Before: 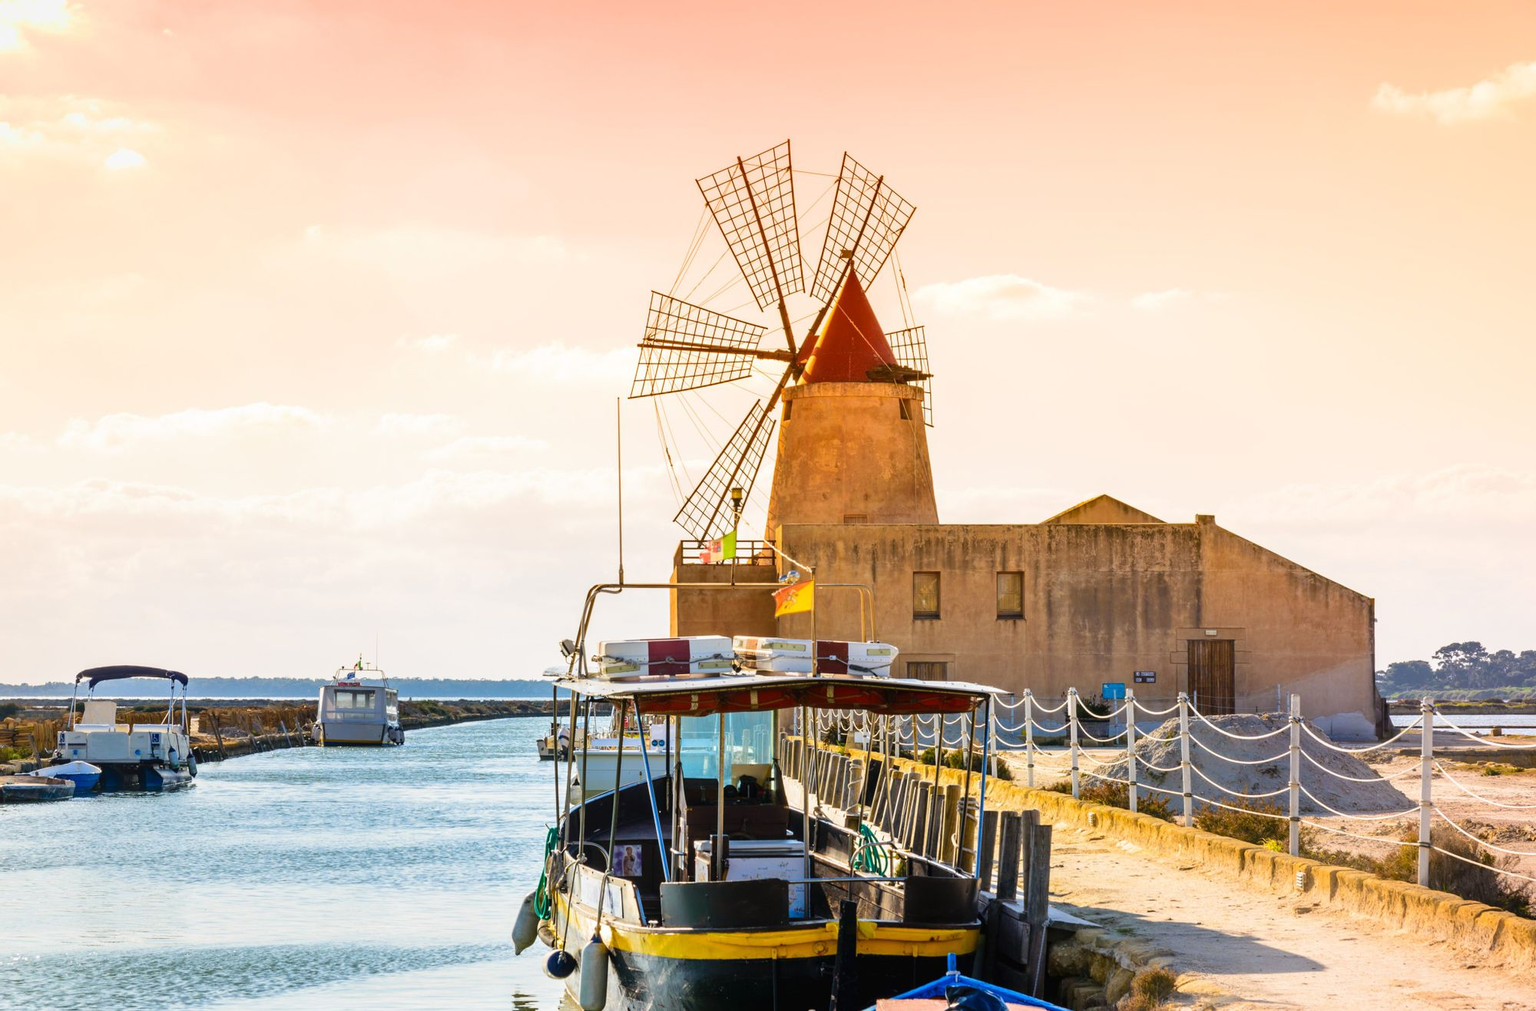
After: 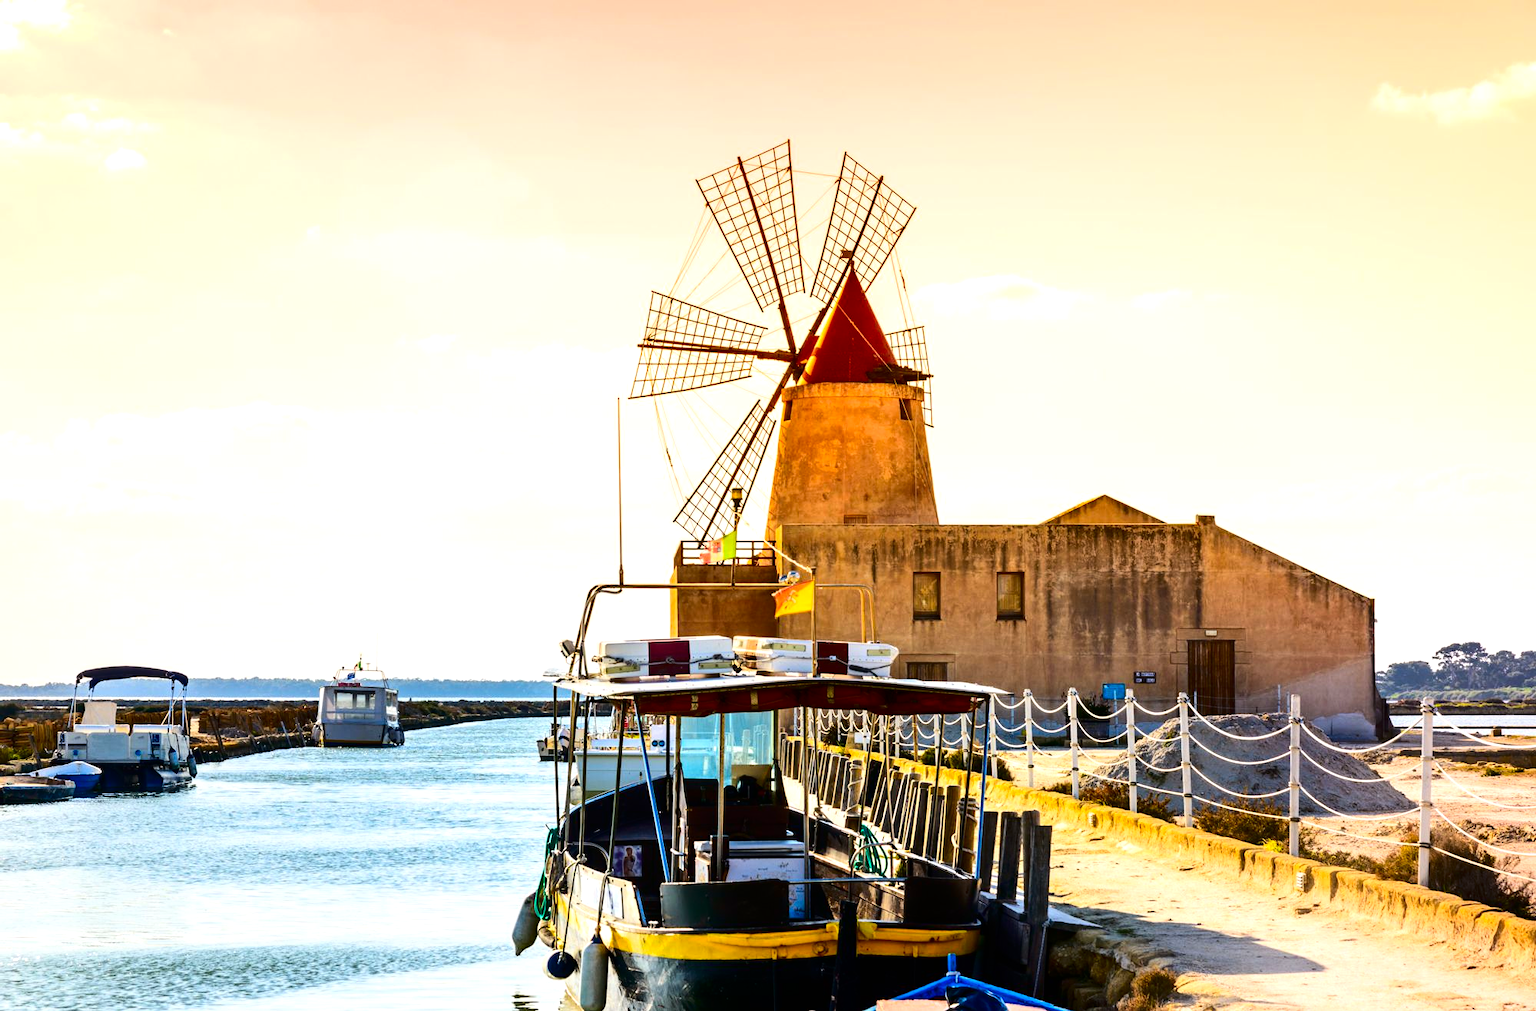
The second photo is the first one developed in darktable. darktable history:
tone equalizer: -8 EV -0.415 EV, -7 EV -0.379 EV, -6 EV -0.372 EV, -5 EV -0.19 EV, -3 EV 0.25 EV, -2 EV 0.333 EV, -1 EV 0.364 EV, +0 EV 0.41 EV, edges refinement/feathering 500, mask exposure compensation -1.57 EV, preserve details no
contrast brightness saturation: contrast 0.193, brightness -0.104, saturation 0.212
